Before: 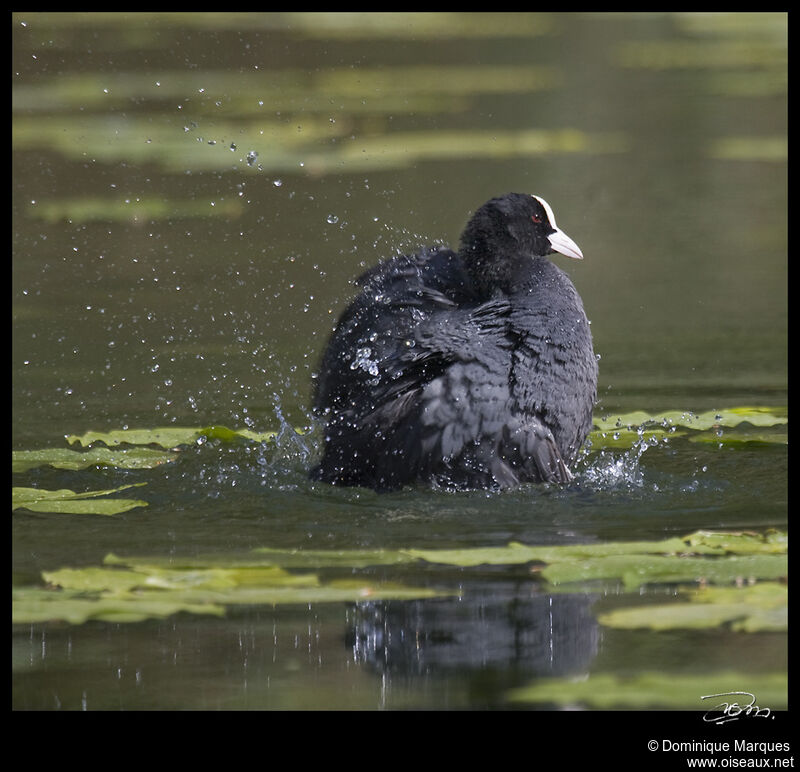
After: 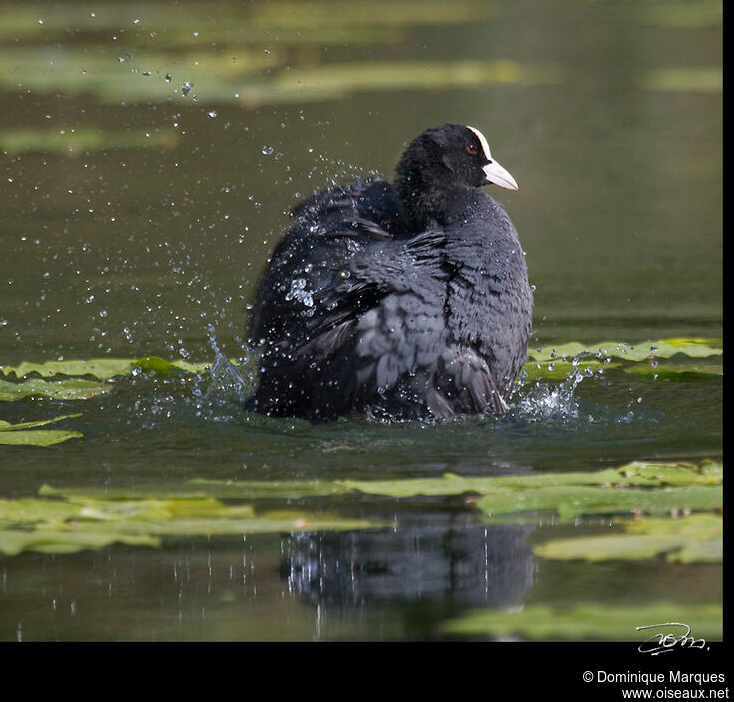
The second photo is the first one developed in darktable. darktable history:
crop and rotate: left 8.21%, top 9.066%
